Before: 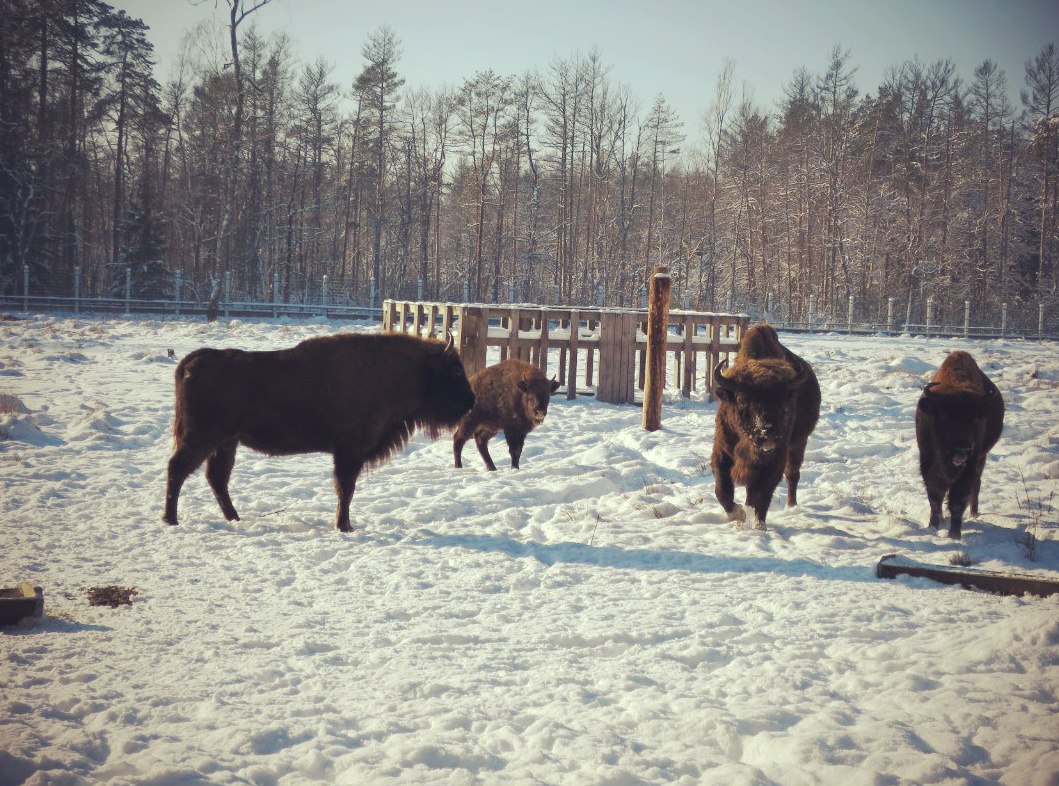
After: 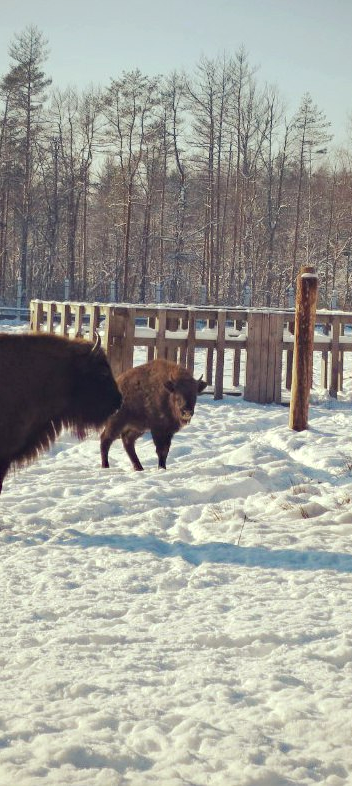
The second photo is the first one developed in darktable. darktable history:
haze removal: compatibility mode true, adaptive false
crop: left 33.36%, right 33.36%
white balance: emerald 1
